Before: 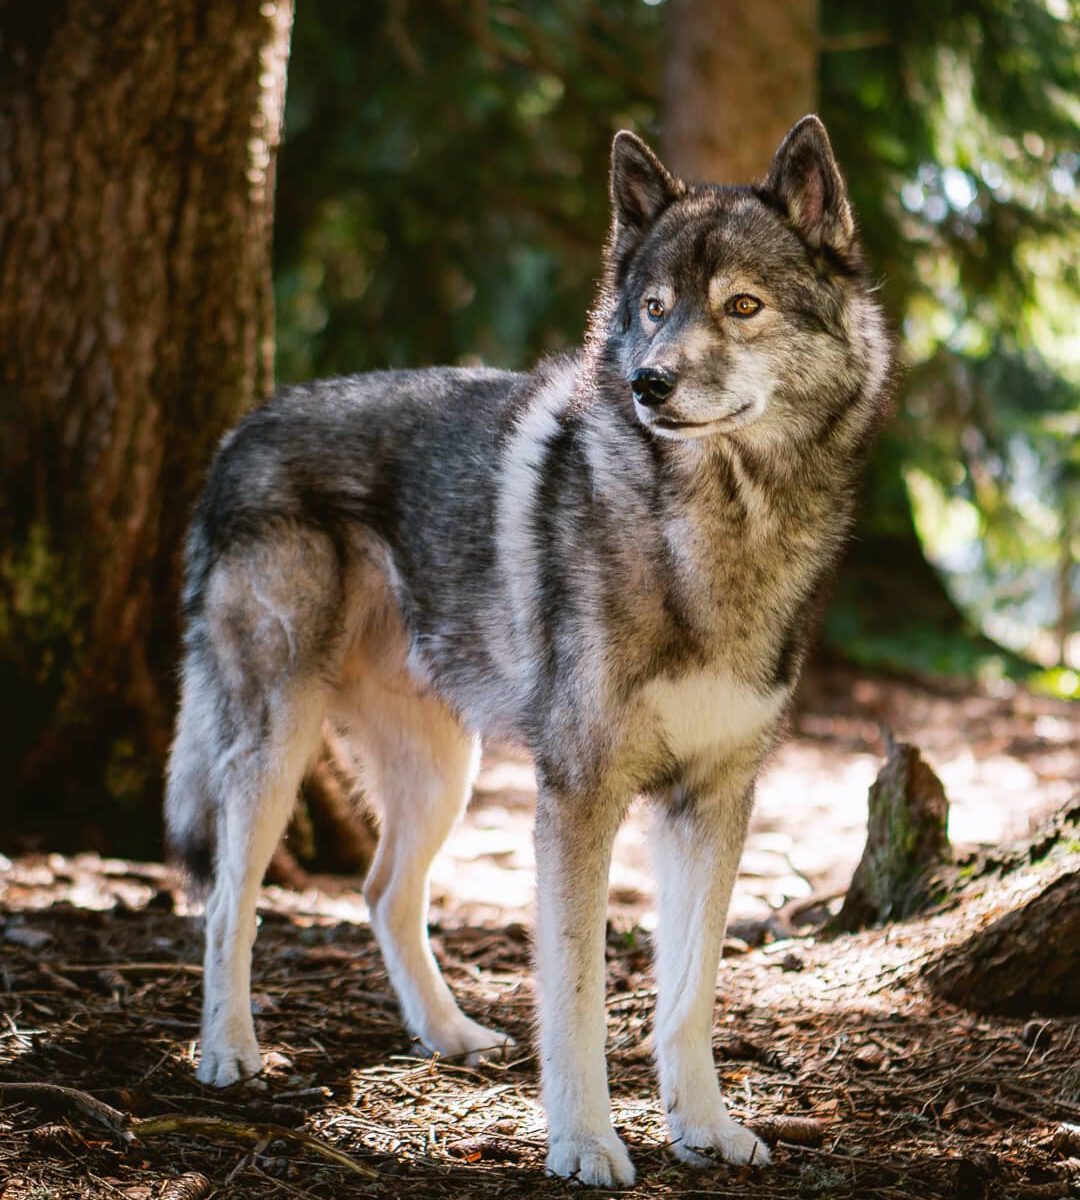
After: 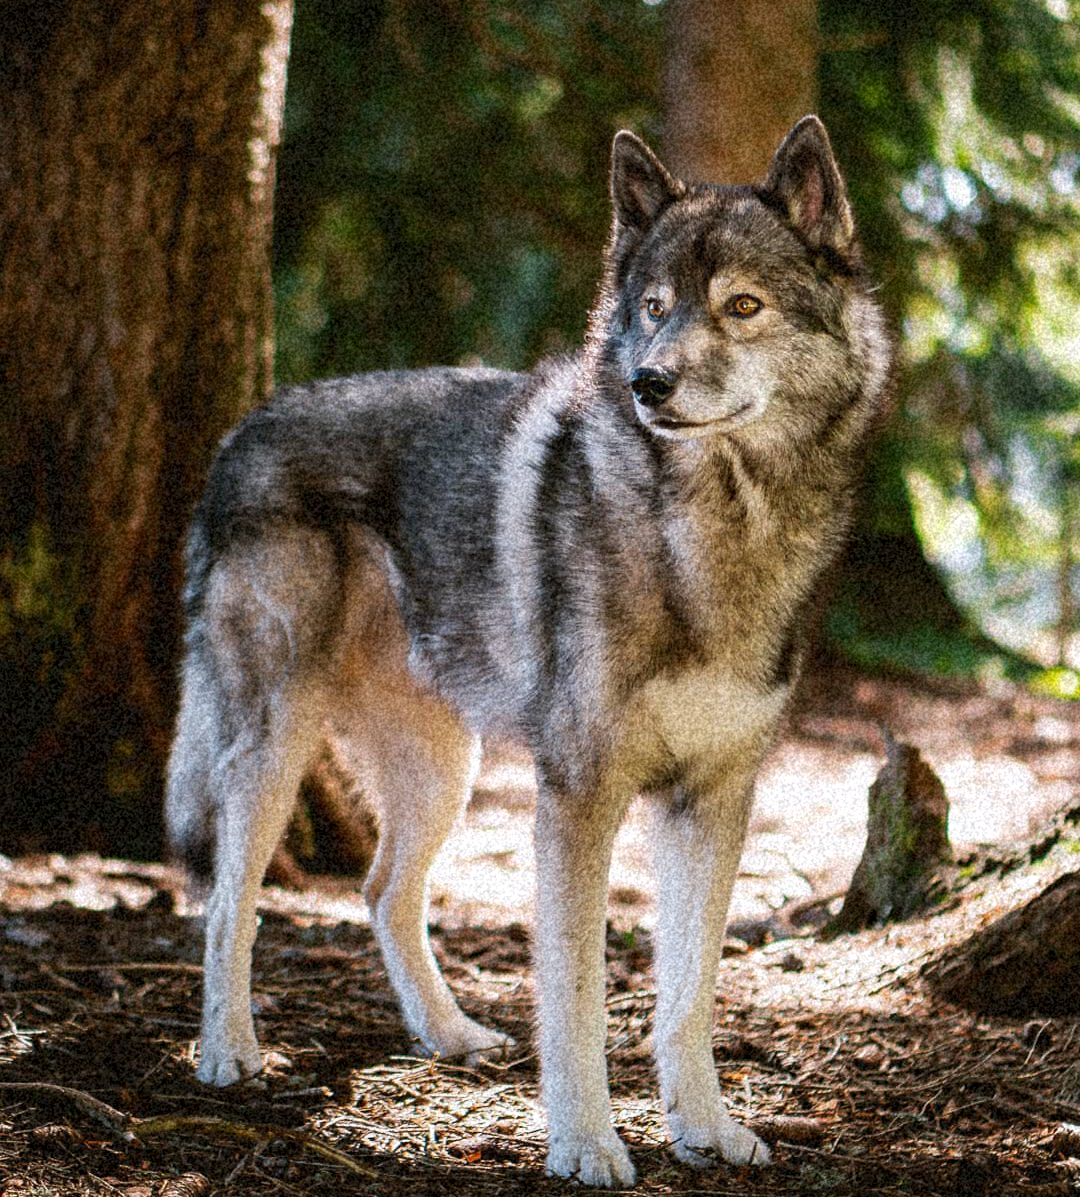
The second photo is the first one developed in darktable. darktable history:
crop: top 0.05%, bottom 0.098%
grain: coarseness 46.9 ISO, strength 50.21%, mid-tones bias 0%
